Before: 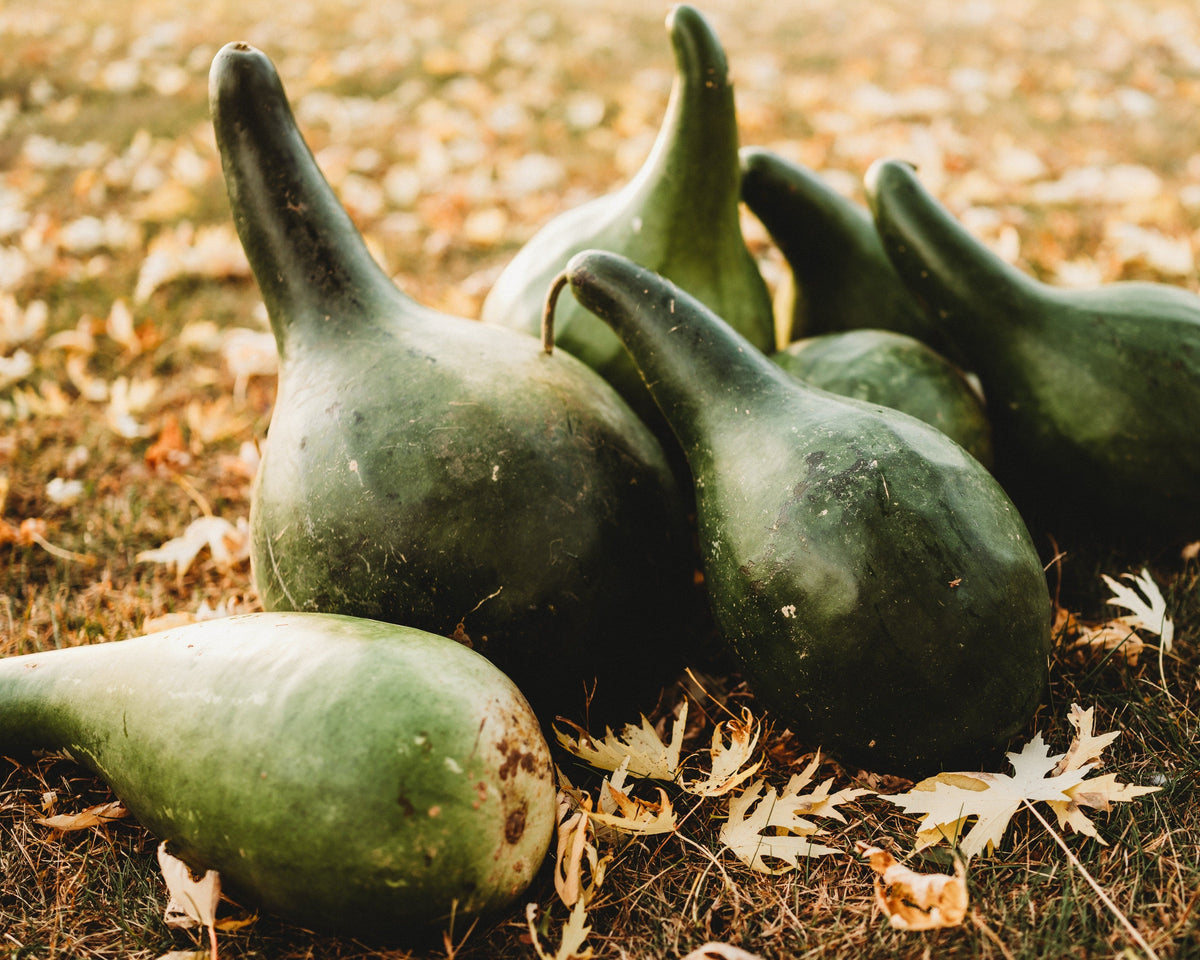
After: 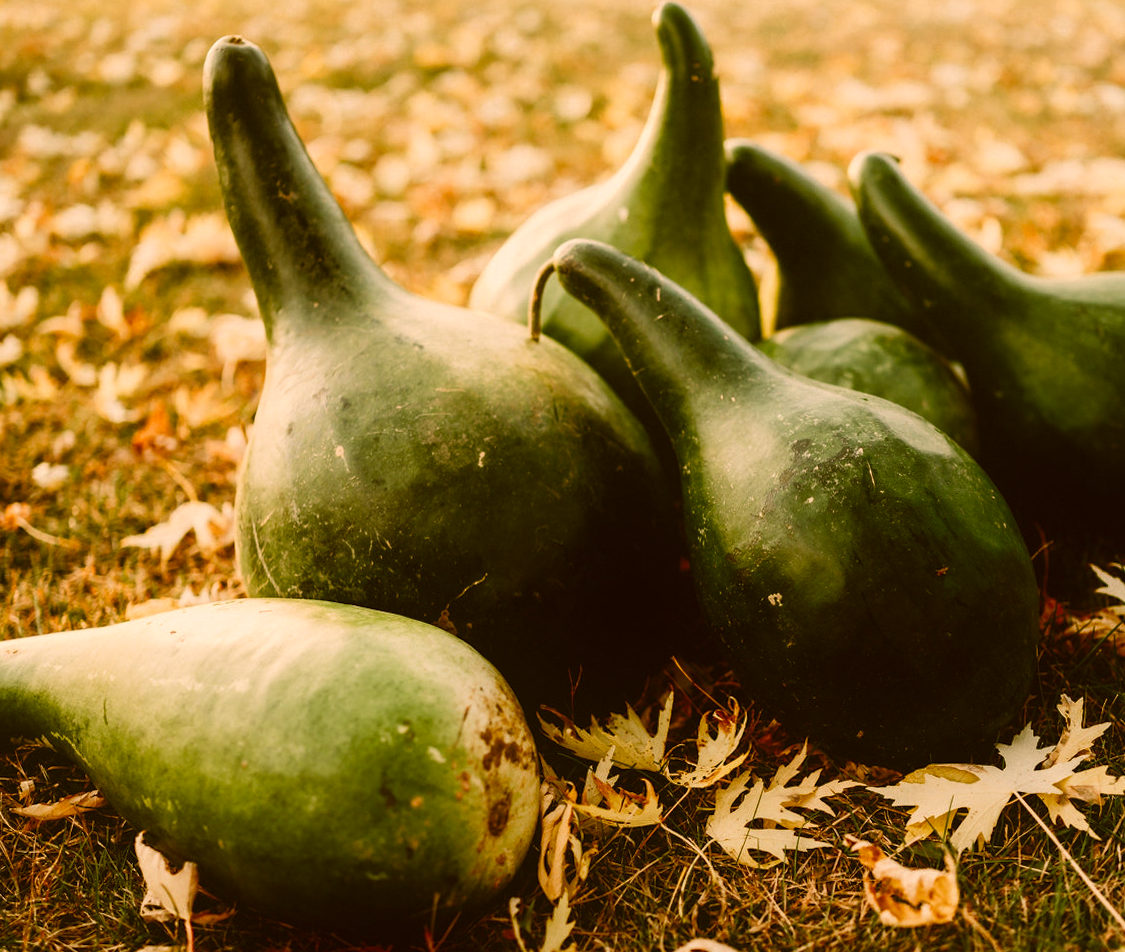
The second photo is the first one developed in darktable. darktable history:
shadows and highlights: shadows -88.03, highlights -35.45, shadows color adjustment 99.15%, highlights color adjustment 0%, soften with gaussian
color correction: highlights a* 8.98, highlights b* 15.09, shadows a* -0.49, shadows b* 26.52
crop: right 4.126%, bottom 0.031%
rotate and perspective: rotation 0.226°, lens shift (vertical) -0.042, crop left 0.023, crop right 0.982, crop top 0.006, crop bottom 0.994
